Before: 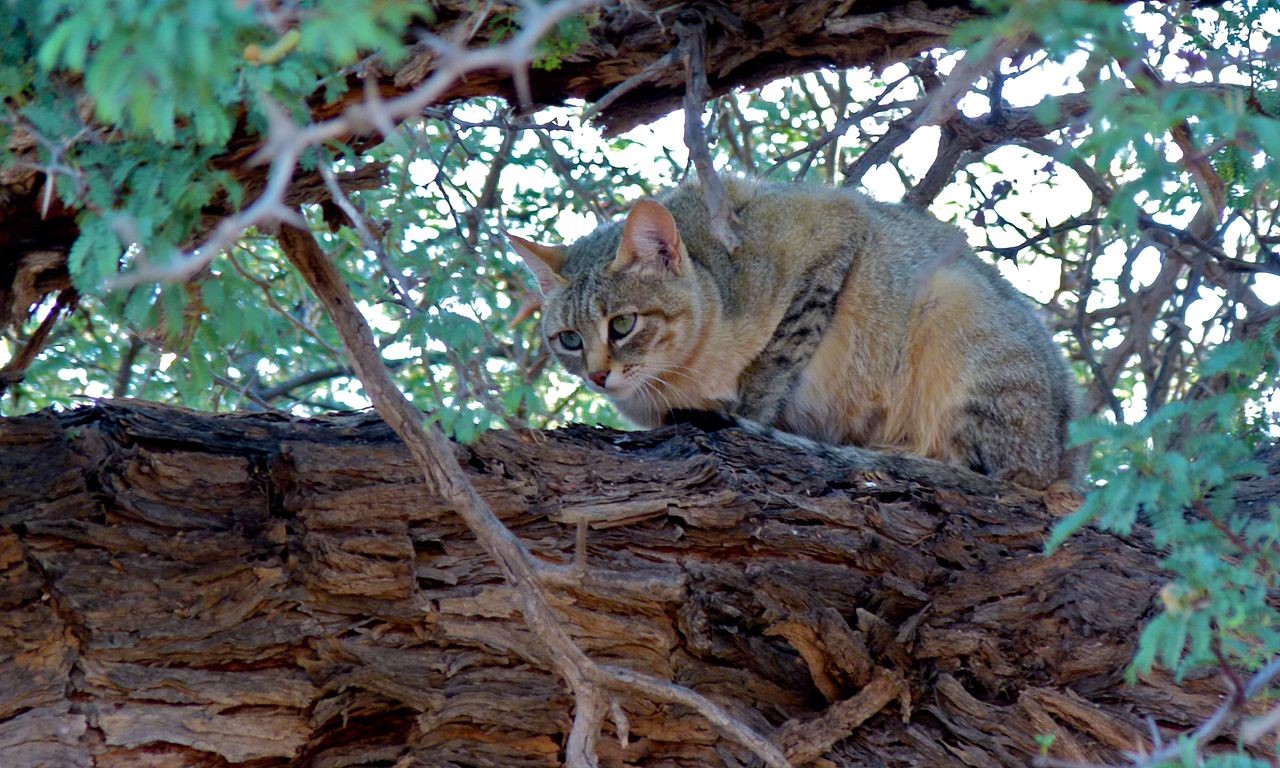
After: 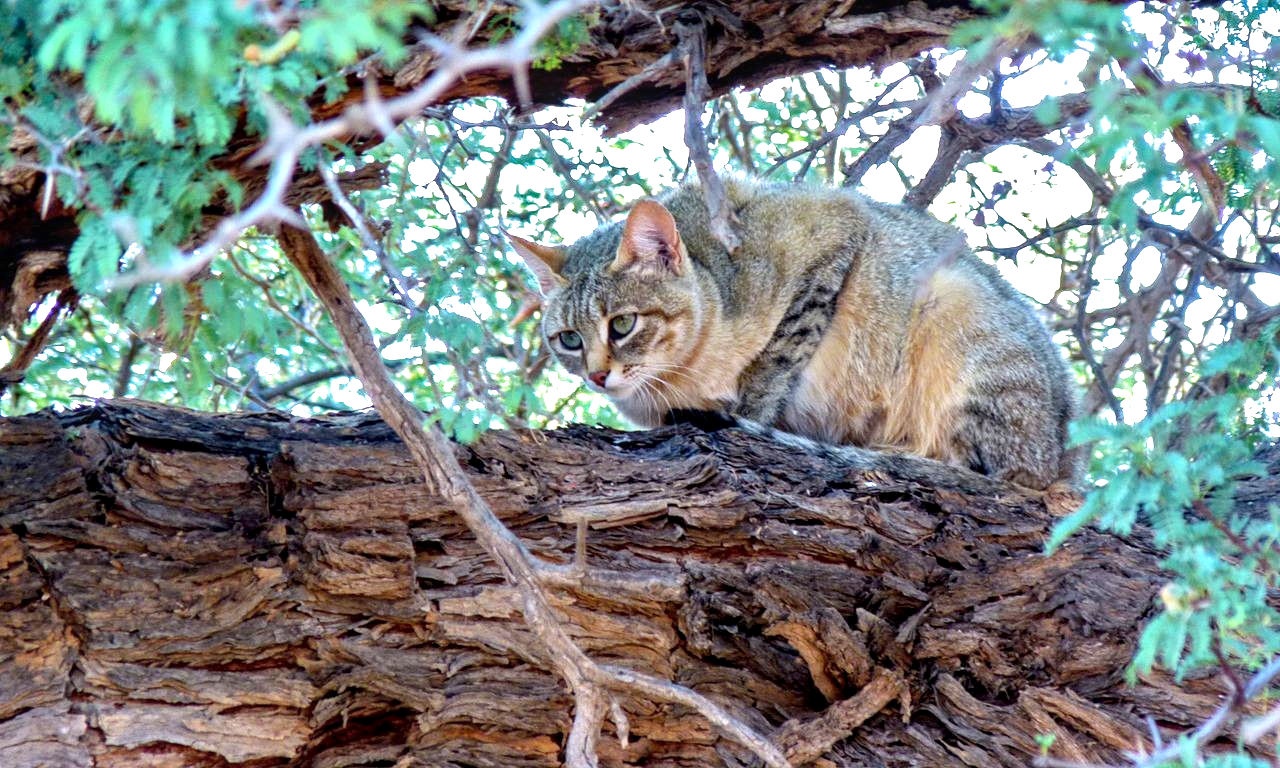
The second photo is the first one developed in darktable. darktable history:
shadows and highlights: shadows 37.27, highlights -28.18, soften with gaussian
exposure: black level correction 0, exposure 1.1 EV, compensate highlight preservation false
local contrast: detail 130%
